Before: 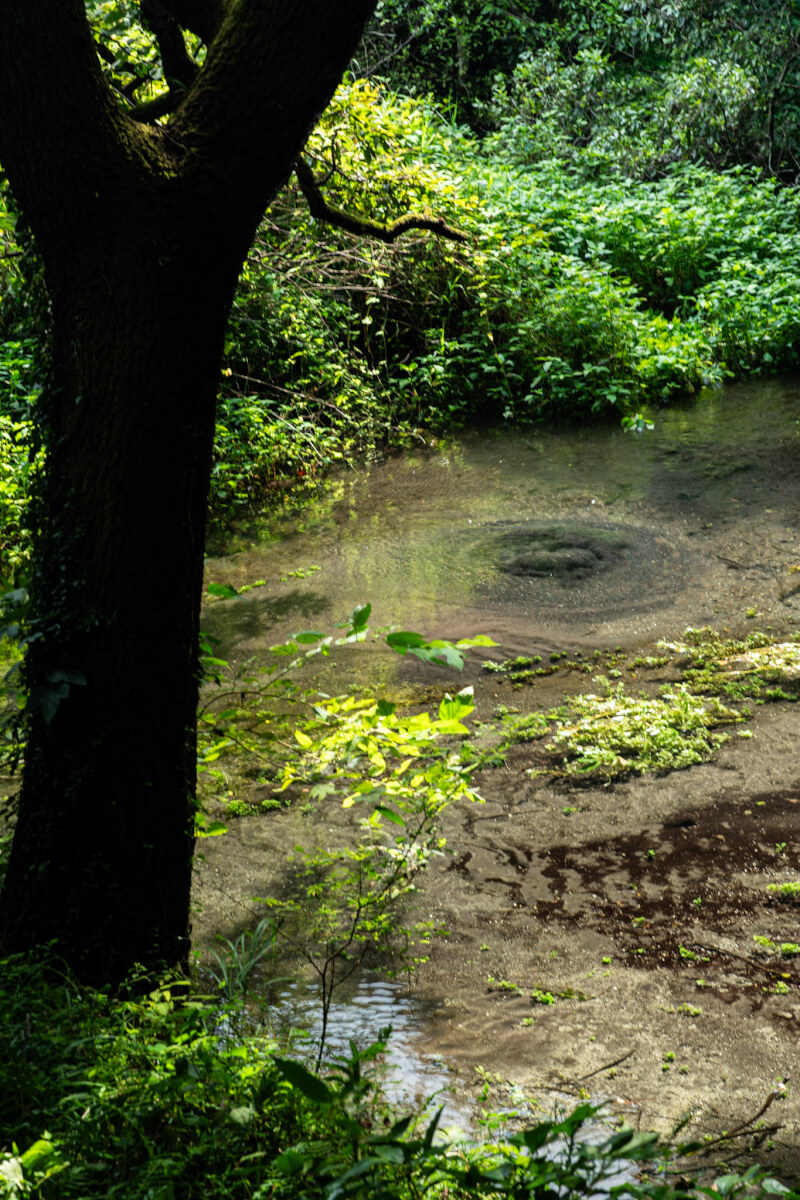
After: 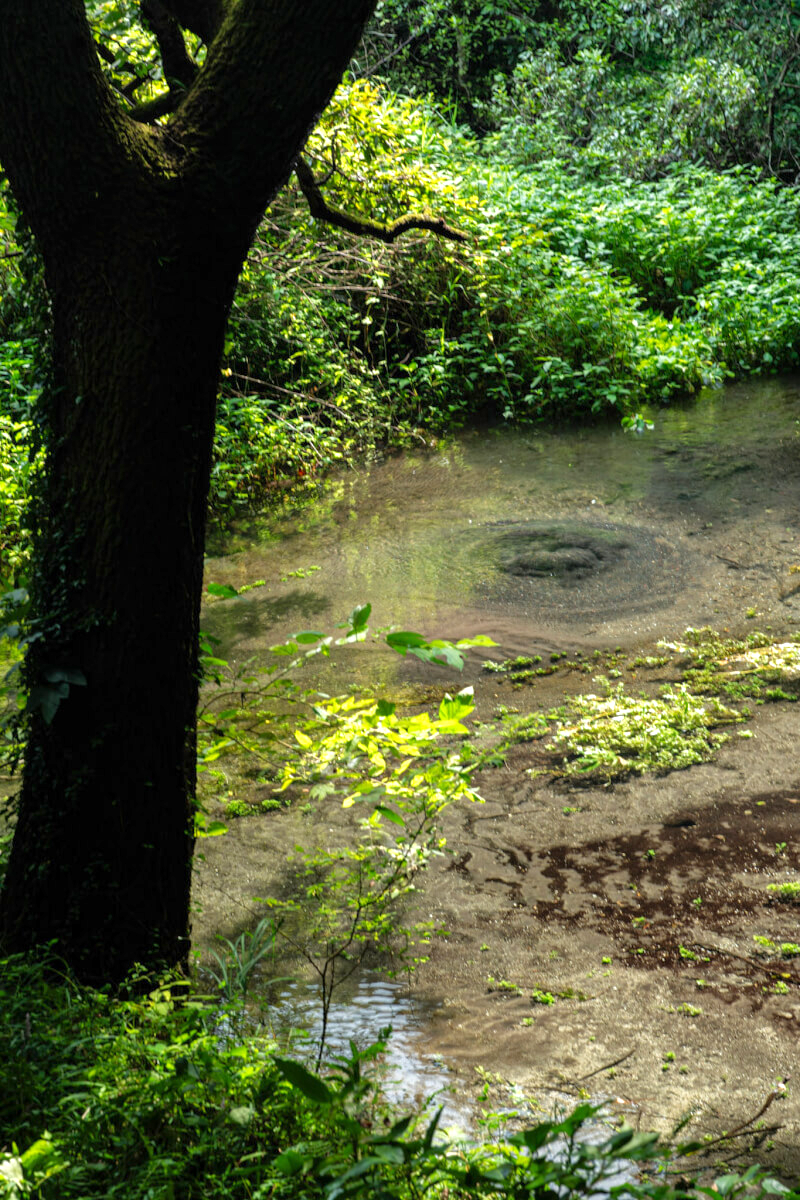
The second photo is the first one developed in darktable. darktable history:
tone equalizer: -8 EV 0.25 EV, -7 EV 0.417 EV, -6 EV 0.417 EV, -5 EV 0.25 EV, -3 EV -0.25 EV, -2 EV -0.417 EV, -1 EV -0.417 EV, +0 EV -0.25 EV, edges refinement/feathering 500, mask exposure compensation -1.57 EV, preserve details guided filter
exposure: exposure 0.6 EV, compensate highlight preservation false
